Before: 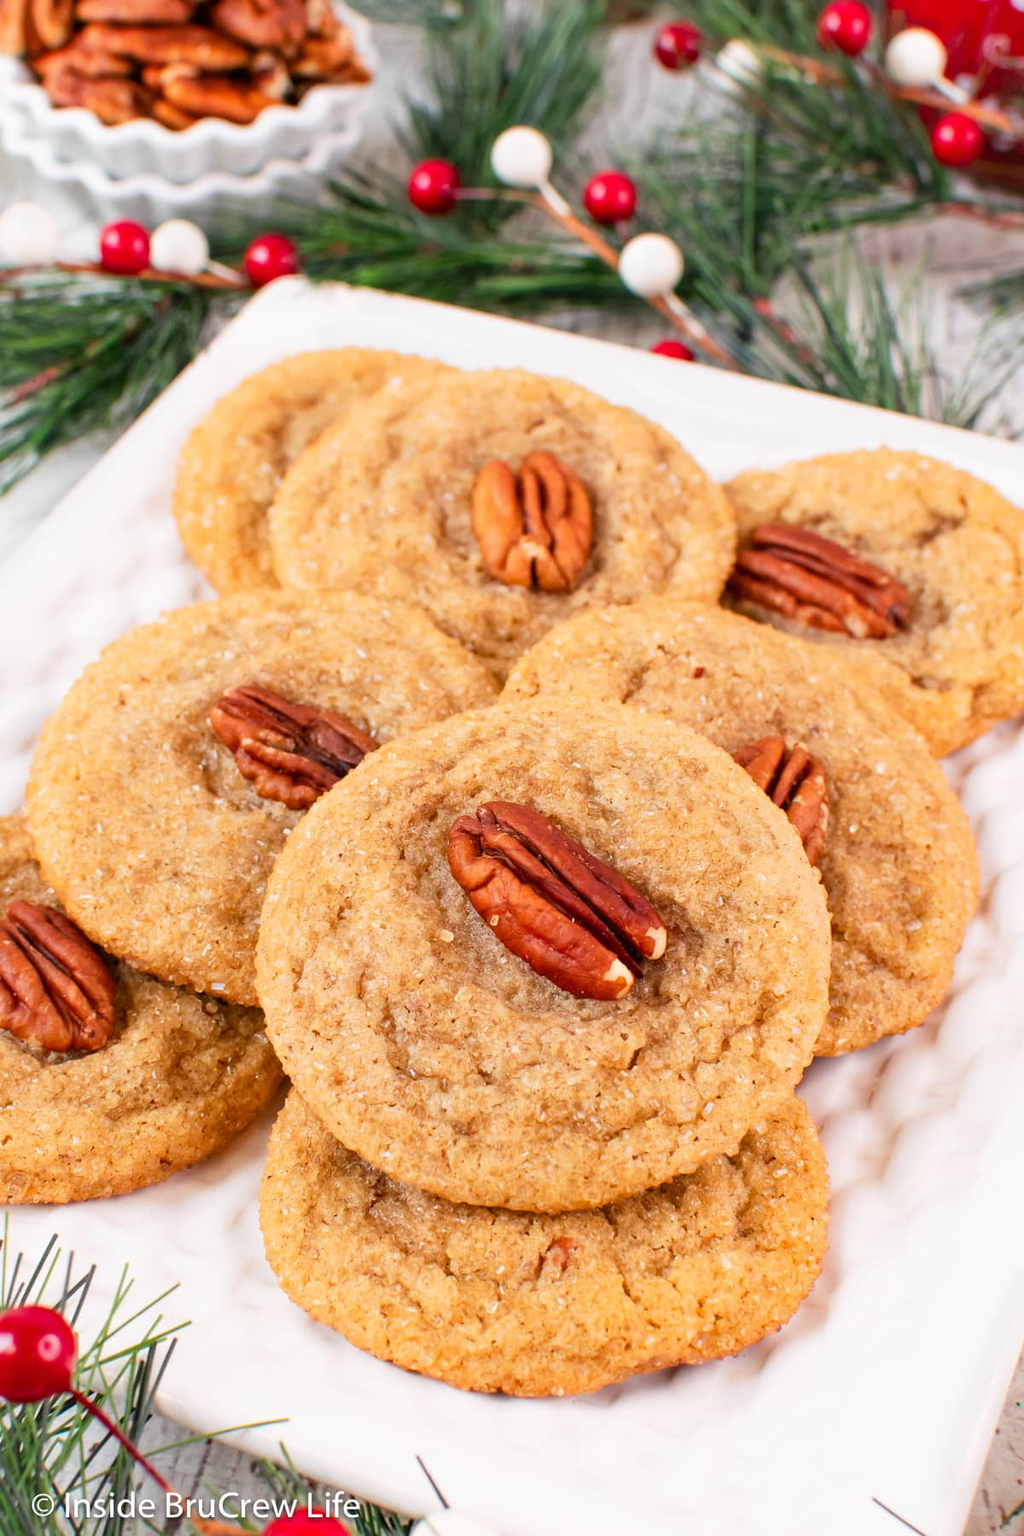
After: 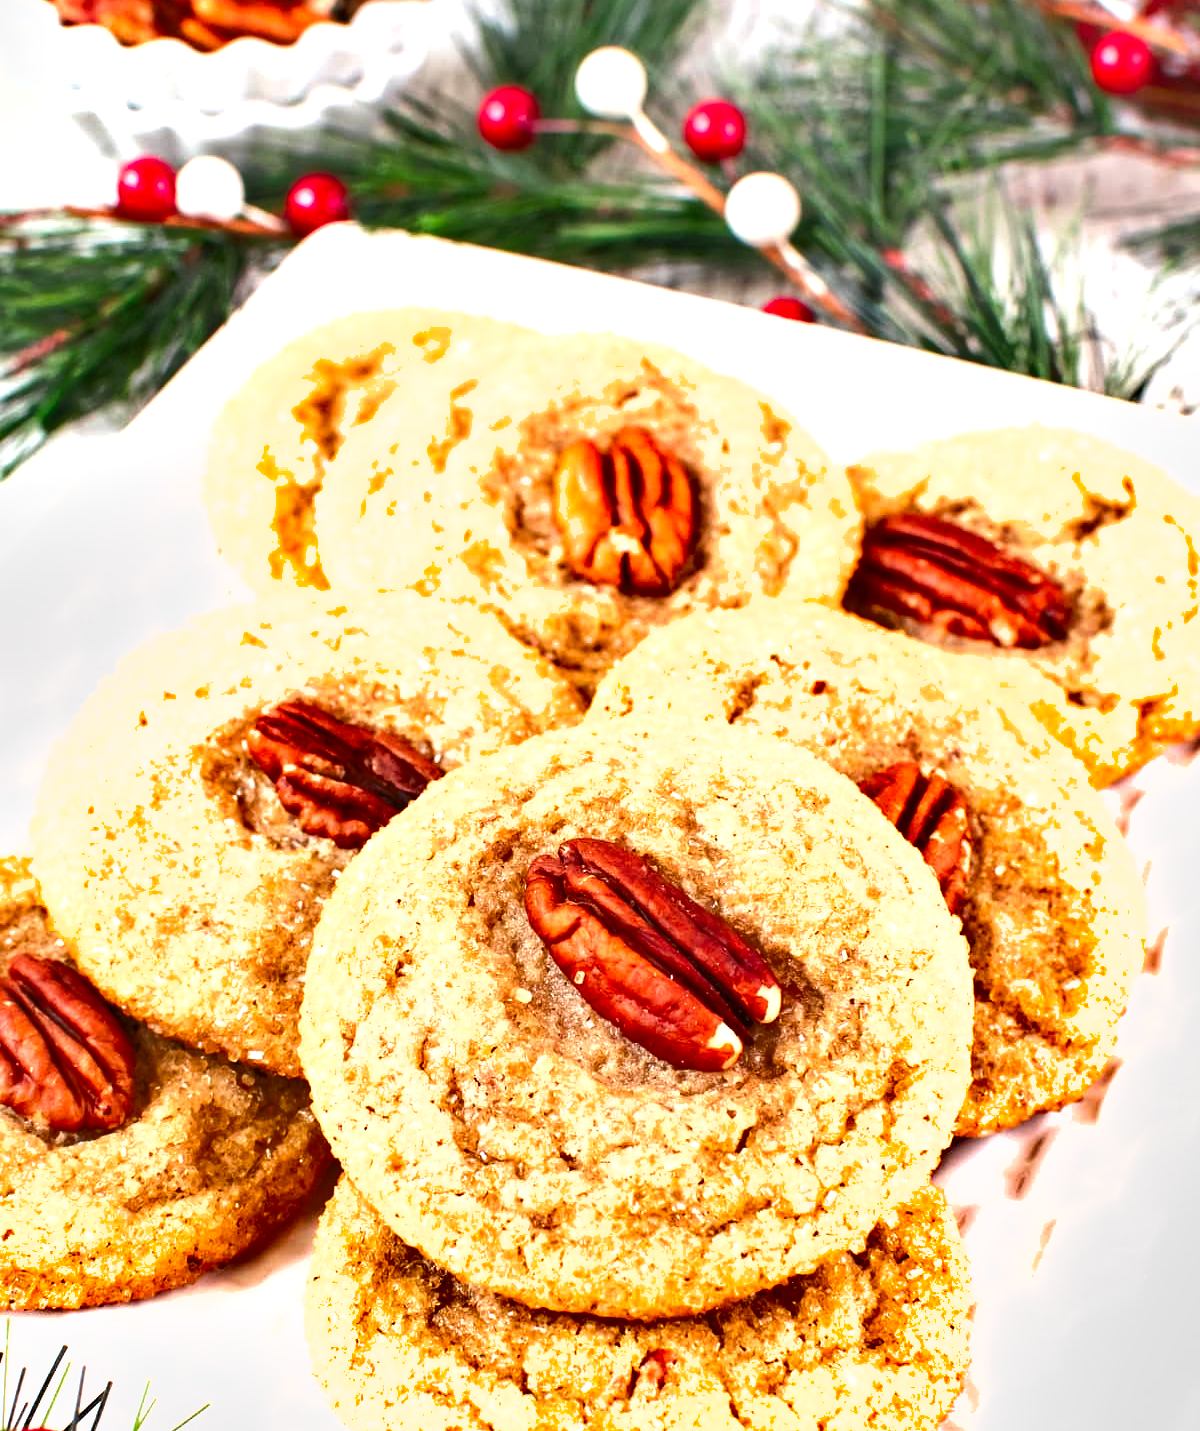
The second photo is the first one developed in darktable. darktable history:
crop and rotate: top 5.662%, bottom 14.832%
exposure: black level correction 0, exposure 0.933 EV, compensate exposure bias true, compensate highlight preservation false
shadows and highlights: low approximation 0.01, soften with gaussian
